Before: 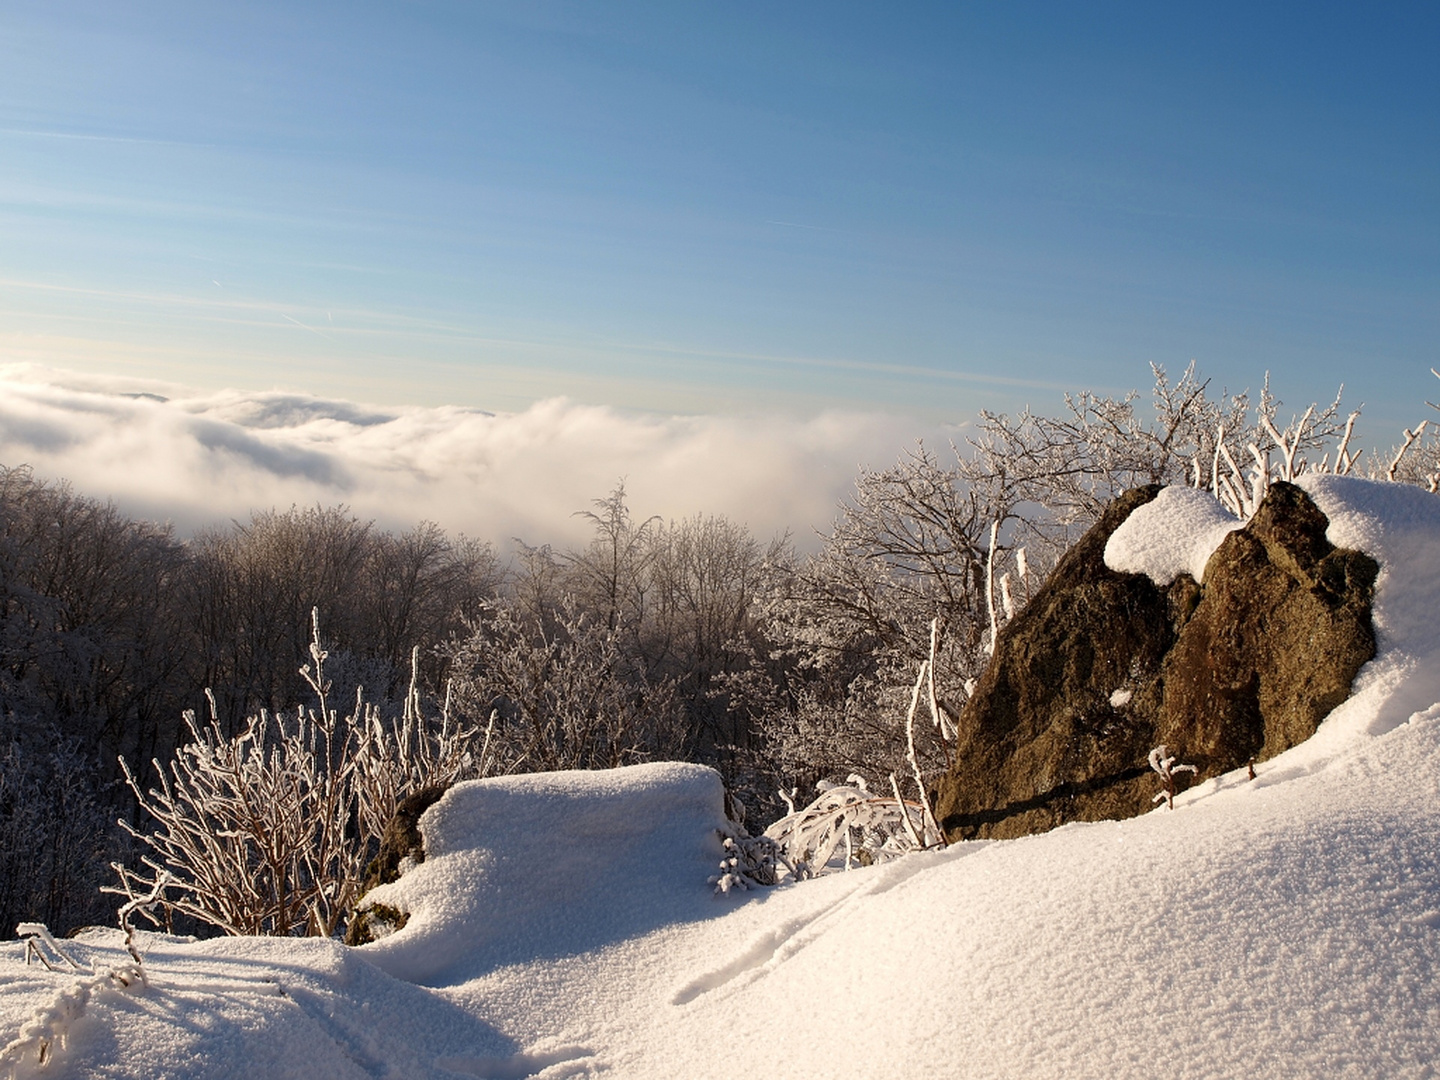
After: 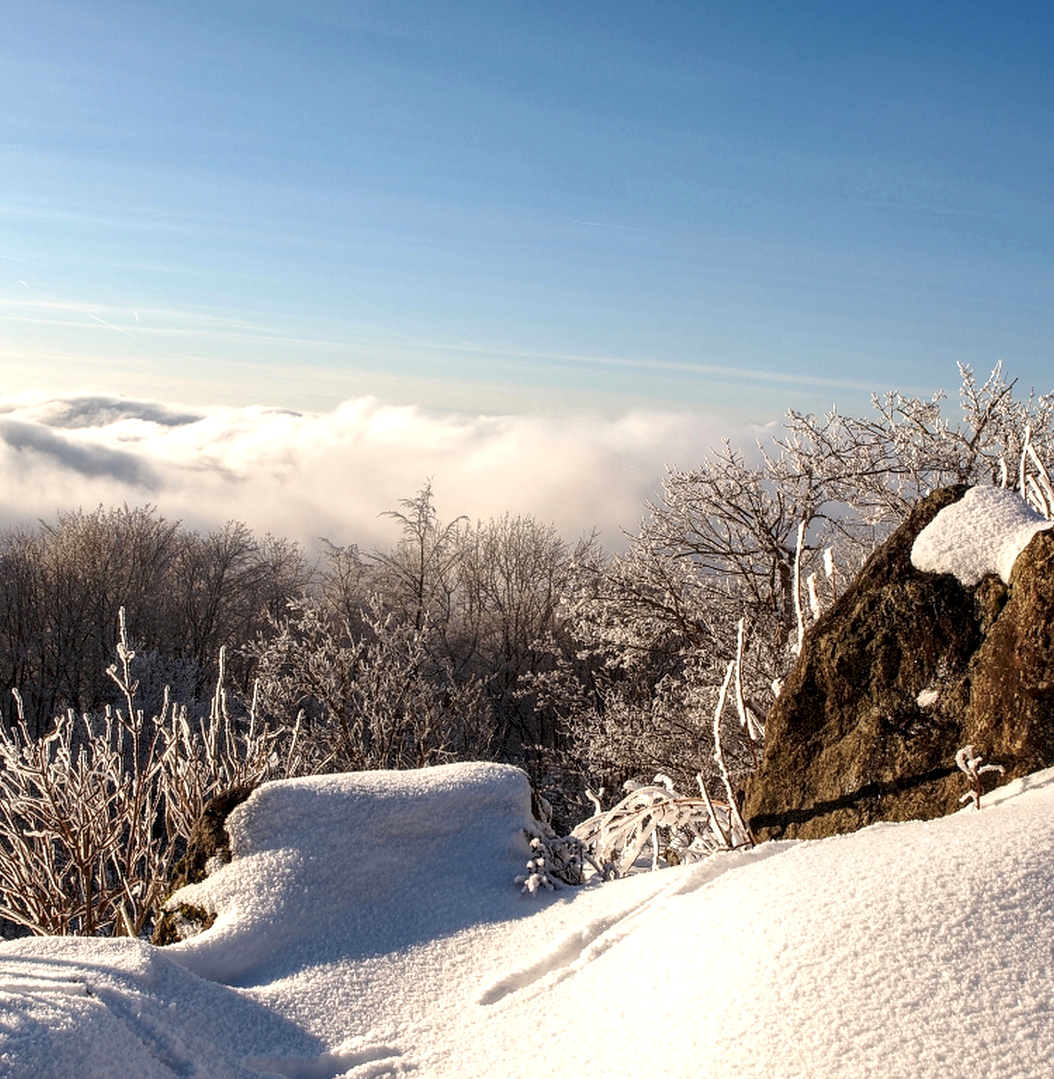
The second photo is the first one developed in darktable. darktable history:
local contrast: detail 140%
crop: left 13.443%, right 13.31%
exposure: black level correction 0, exposure 0.3 EV, compensate highlight preservation false
